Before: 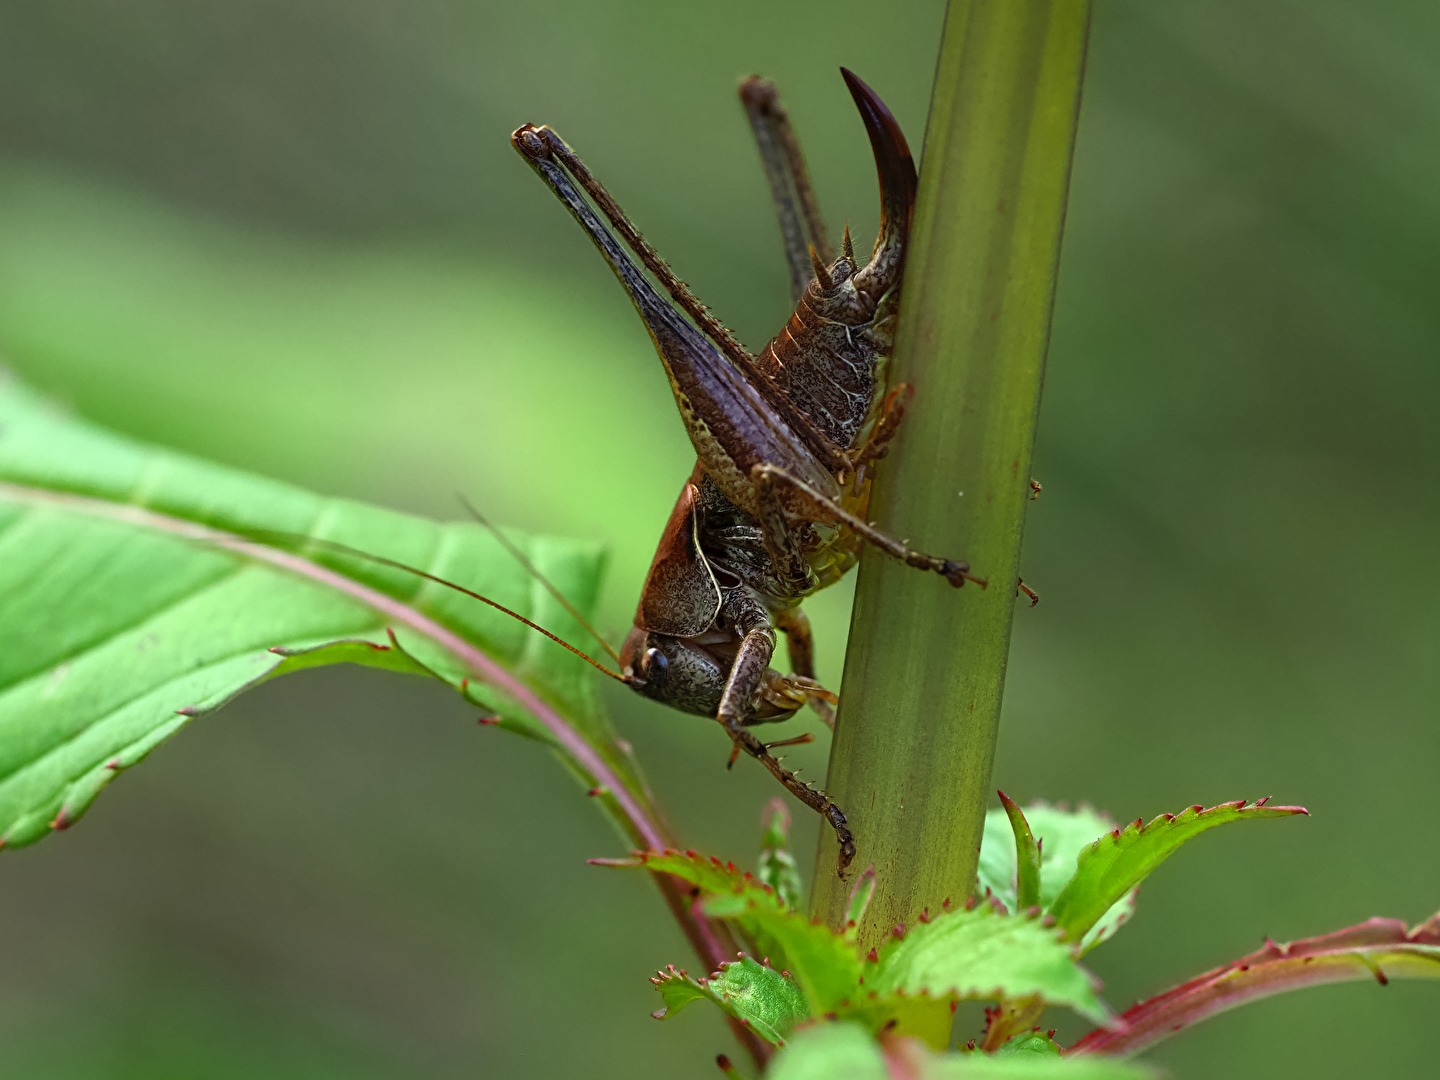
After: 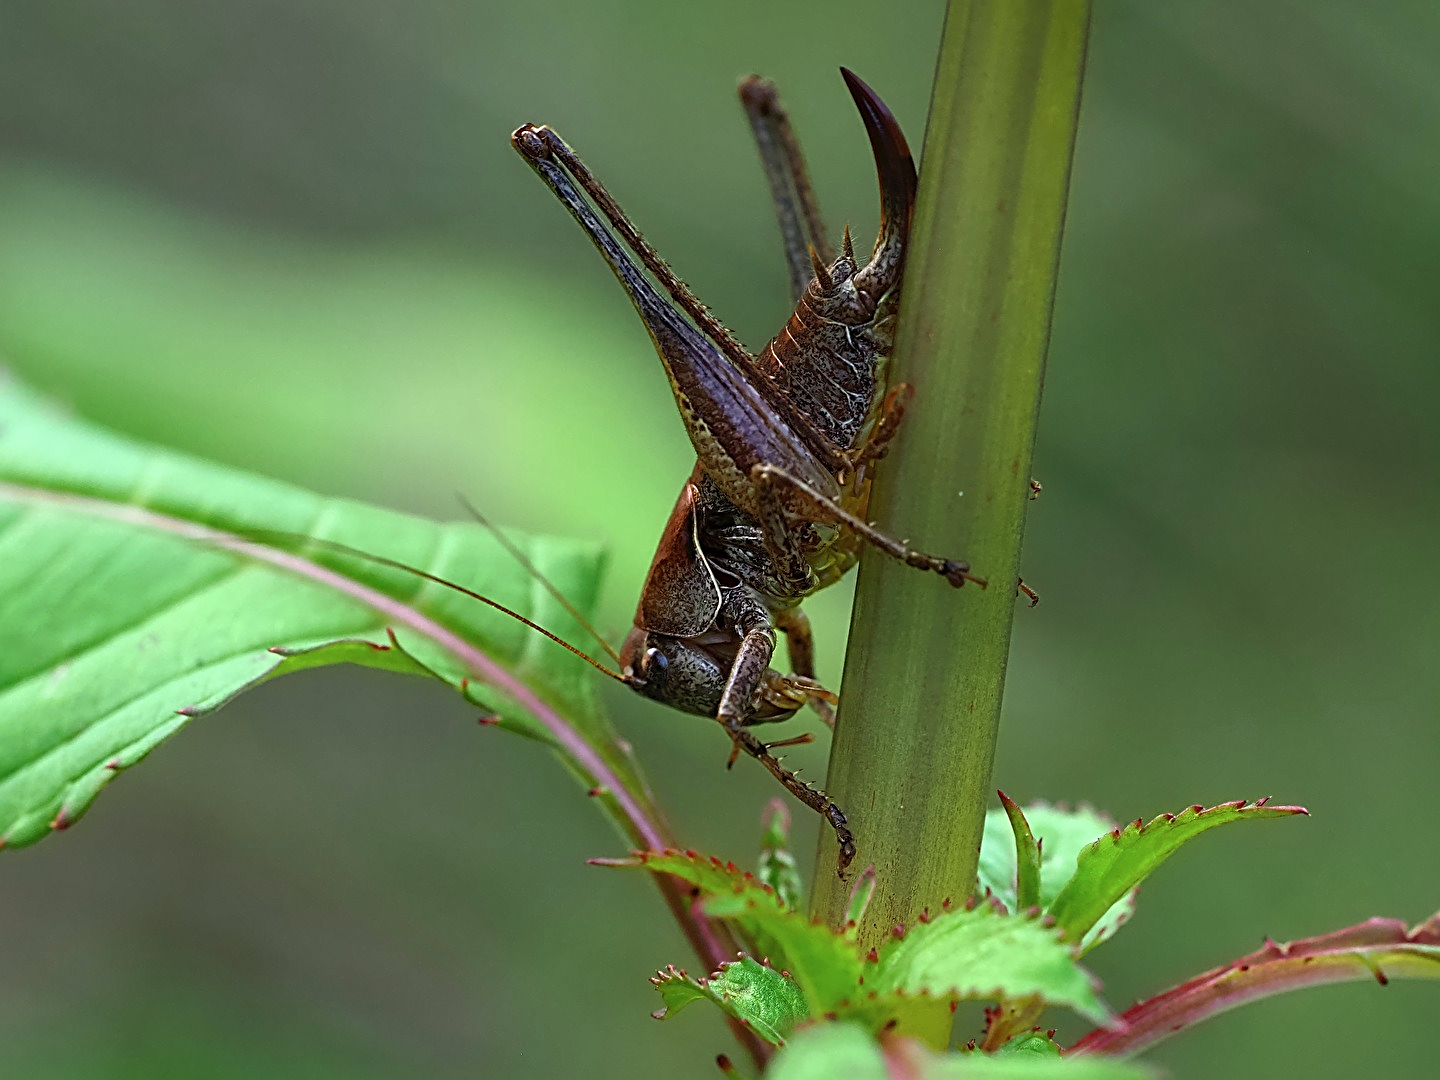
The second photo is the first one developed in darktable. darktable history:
color calibration: illuminant as shot in camera, x 0.358, y 0.373, temperature 4628.91 K
sharpen: amount 0.581
